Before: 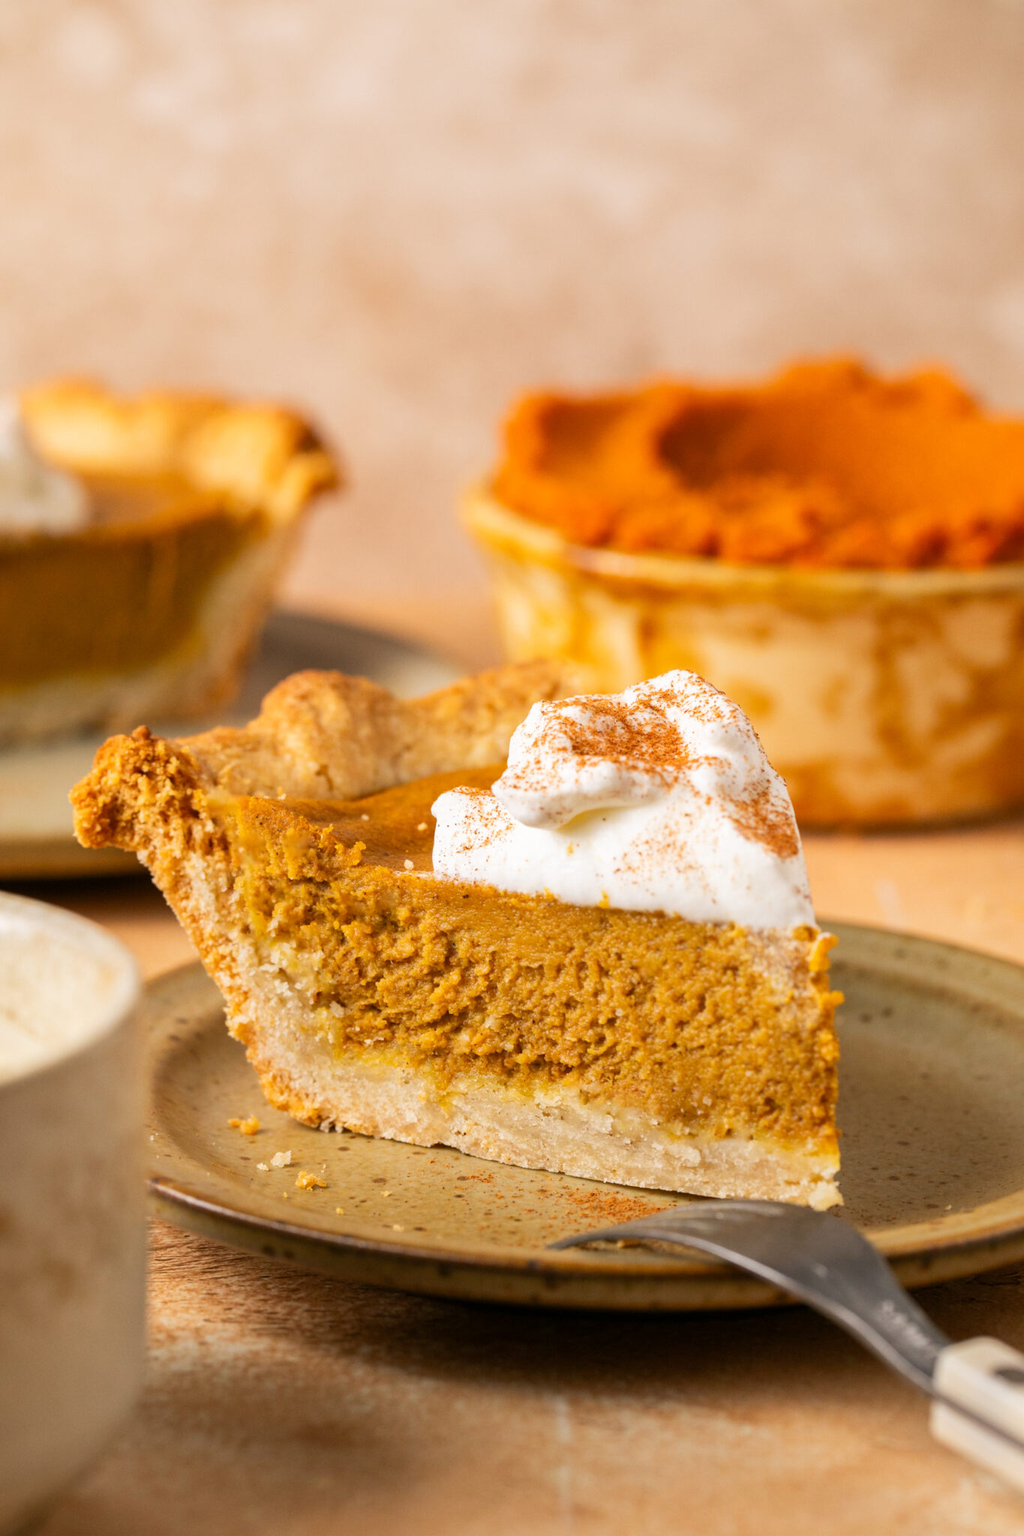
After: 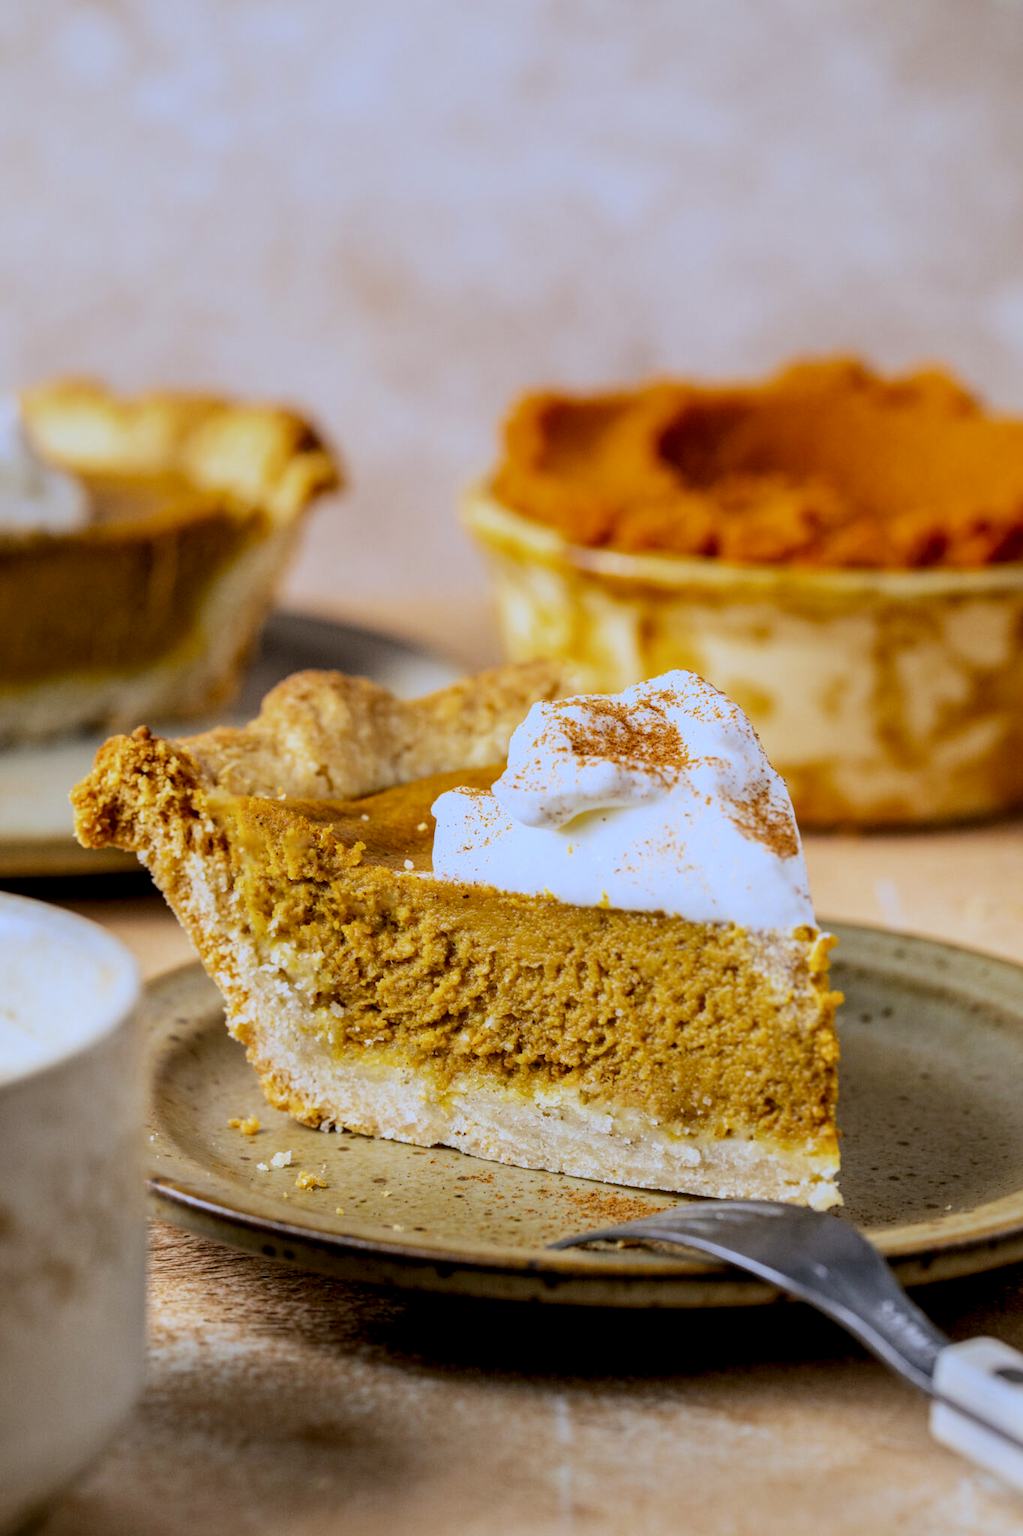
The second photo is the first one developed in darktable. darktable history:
local contrast: detail 150%
white balance: red 0.871, blue 1.249
filmic rgb: black relative exposure -7.65 EV, white relative exposure 4.56 EV, hardness 3.61, color science v6 (2022)
